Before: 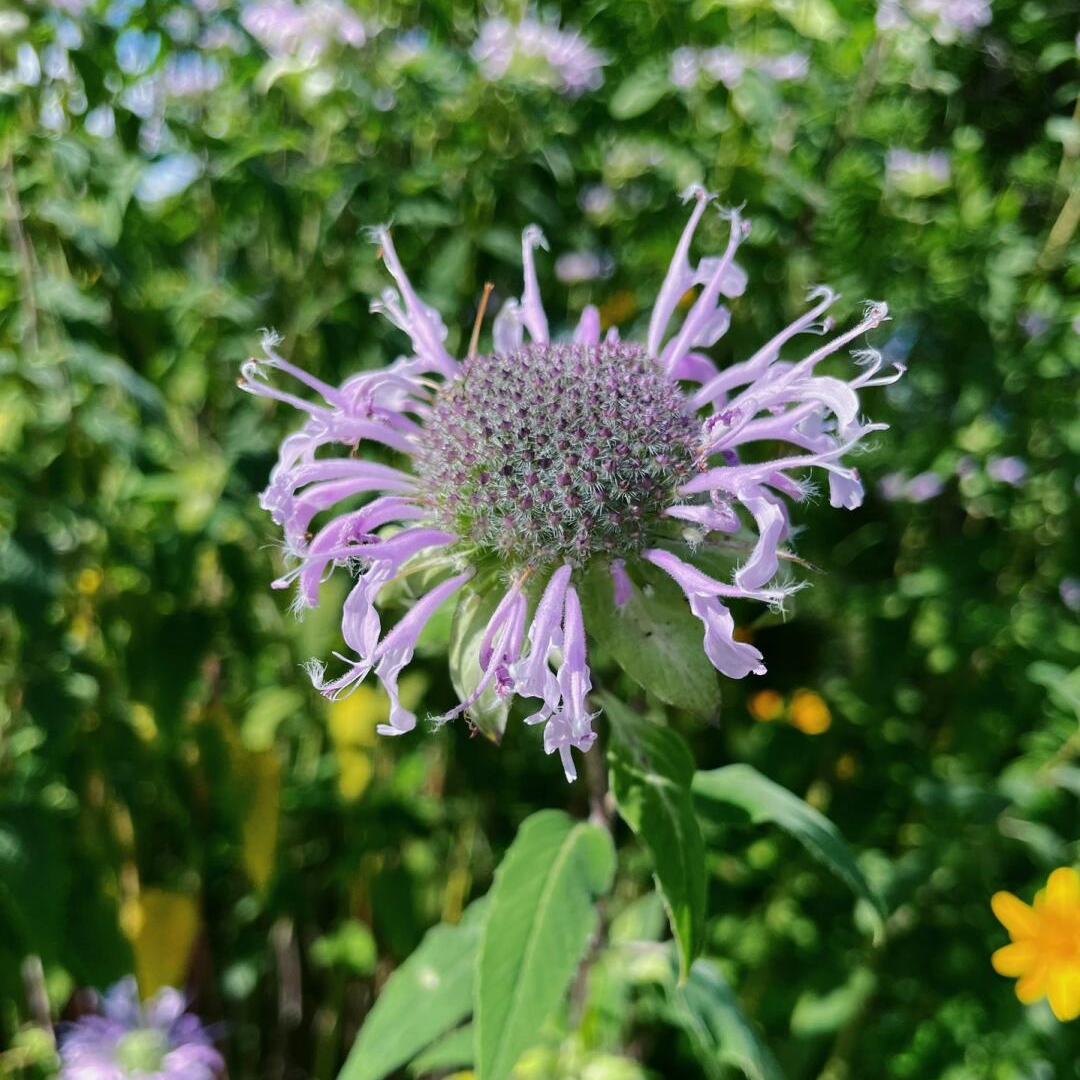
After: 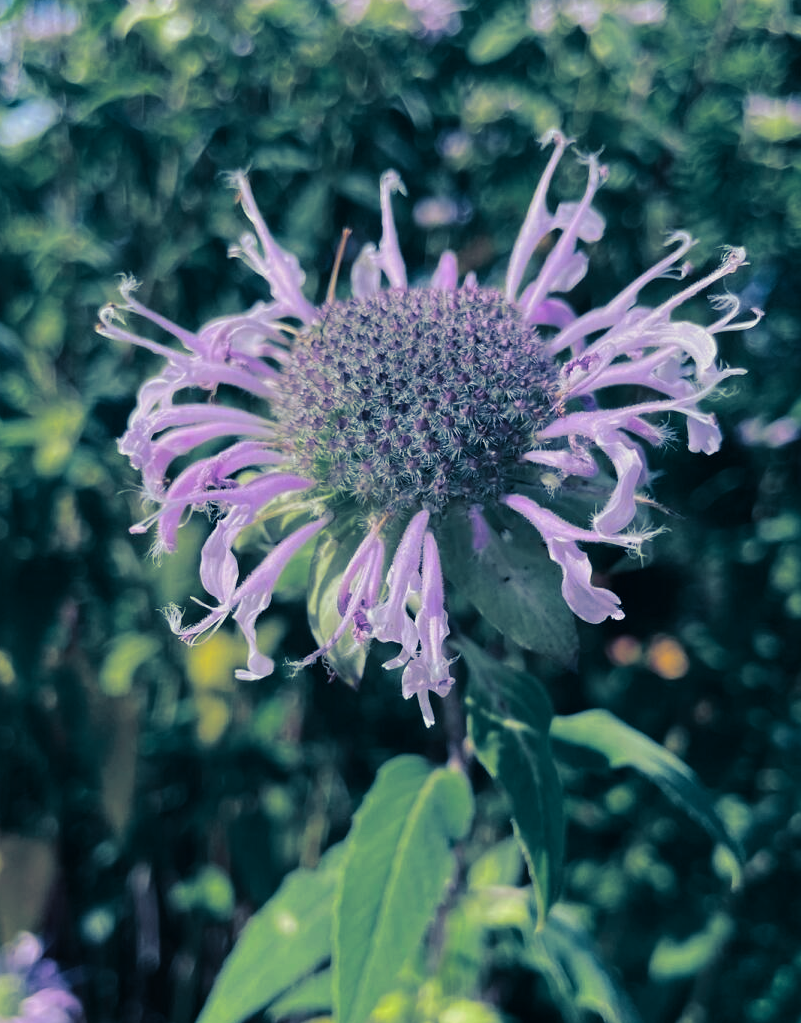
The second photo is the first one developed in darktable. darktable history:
crop and rotate: left 13.15%, top 5.251%, right 12.609%
local contrast: mode bilateral grid, contrast 100, coarseness 100, detail 91%, midtone range 0.2
split-toning: shadows › hue 226.8°, shadows › saturation 0.84
shadows and highlights: shadows -20, white point adjustment -2, highlights -35
